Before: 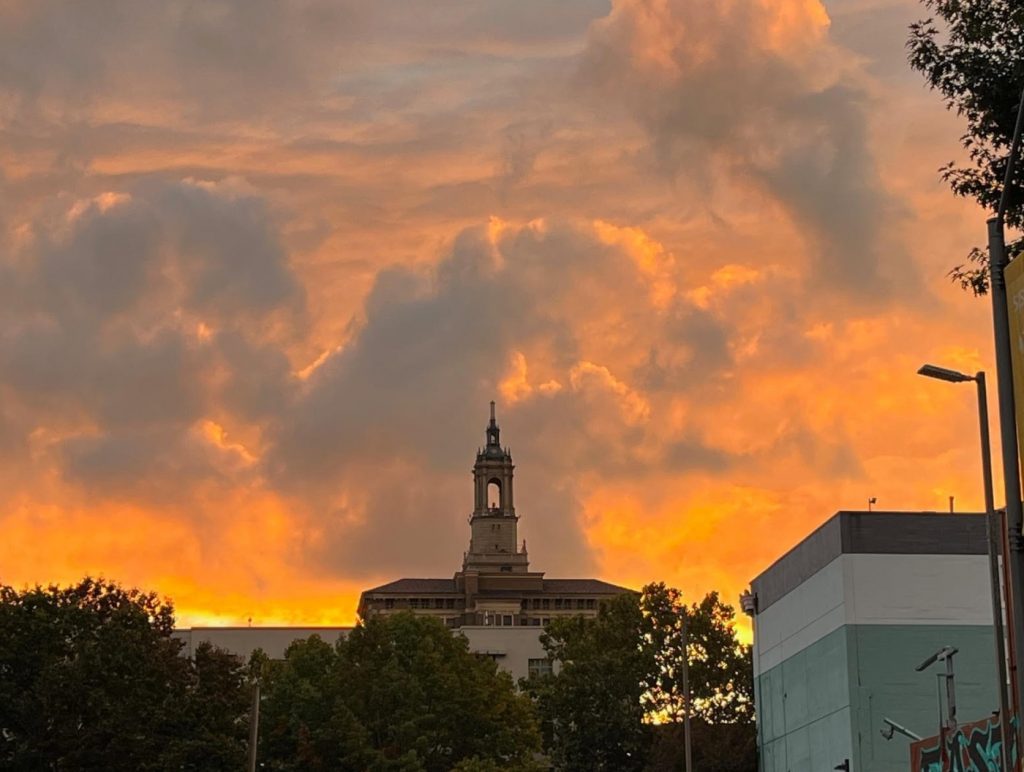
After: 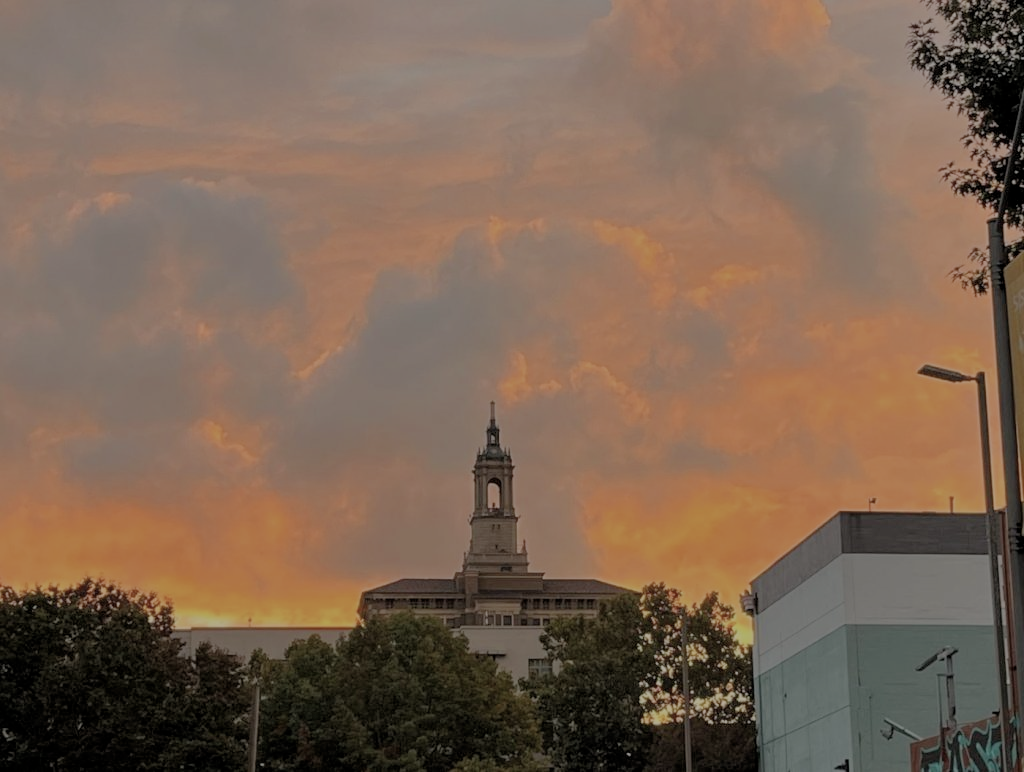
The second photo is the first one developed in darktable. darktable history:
contrast brightness saturation: contrast 0.097, saturation -0.359
filmic rgb: black relative exposure -8.02 EV, white relative exposure 8.06 EV, target black luminance 0%, hardness 2.49, latitude 76.33%, contrast 0.571, shadows ↔ highlights balance 0.004%, add noise in highlights 0.101, color science v4 (2020), type of noise poissonian
